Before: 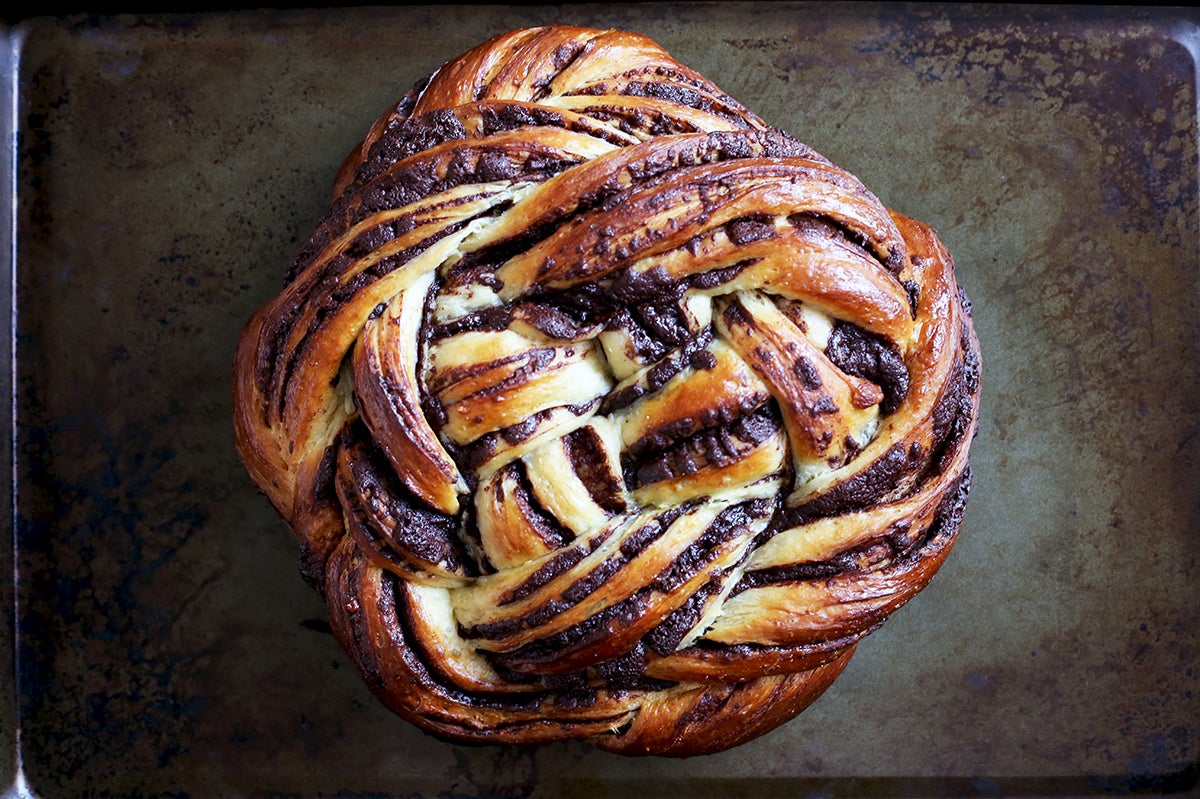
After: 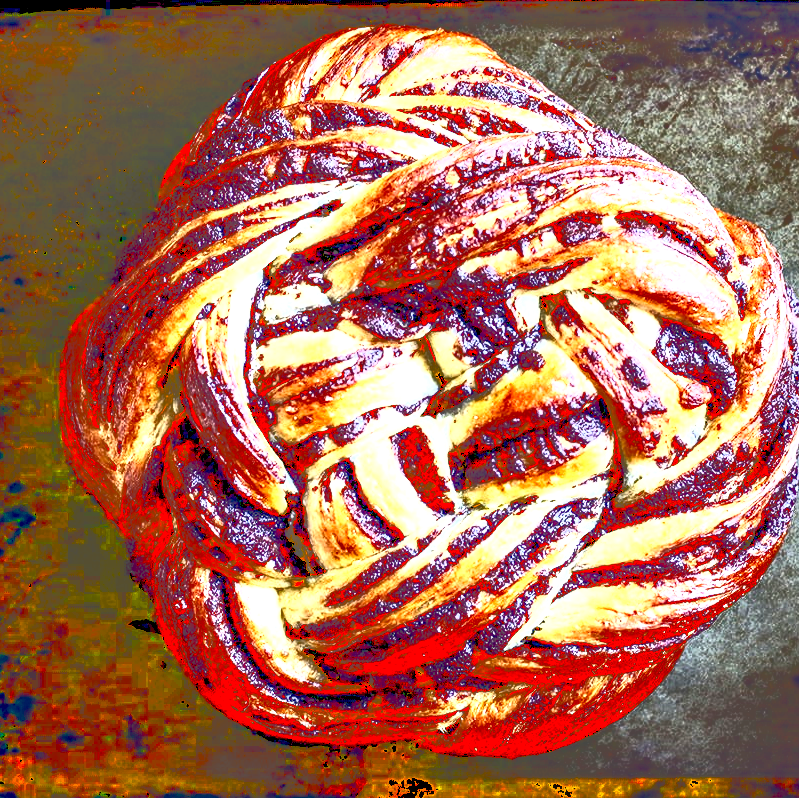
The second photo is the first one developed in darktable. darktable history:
contrast brightness saturation: contrast 0.301, brightness -0.074, saturation 0.17
crop and rotate: left 14.376%, right 18.99%
tone curve: curves: ch0 [(0, 0) (0.003, 0.279) (0.011, 0.287) (0.025, 0.295) (0.044, 0.304) (0.069, 0.316) (0.1, 0.319) (0.136, 0.316) (0.177, 0.32) (0.224, 0.359) (0.277, 0.421) (0.335, 0.511) (0.399, 0.639) (0.468, 0.734) (0.543, 0.827) (0.623, 0.89) (0.709, 0.944) (0.801, 0.965) (0.898, 0.968) (1, 1)]
local contrast: detail 160%
